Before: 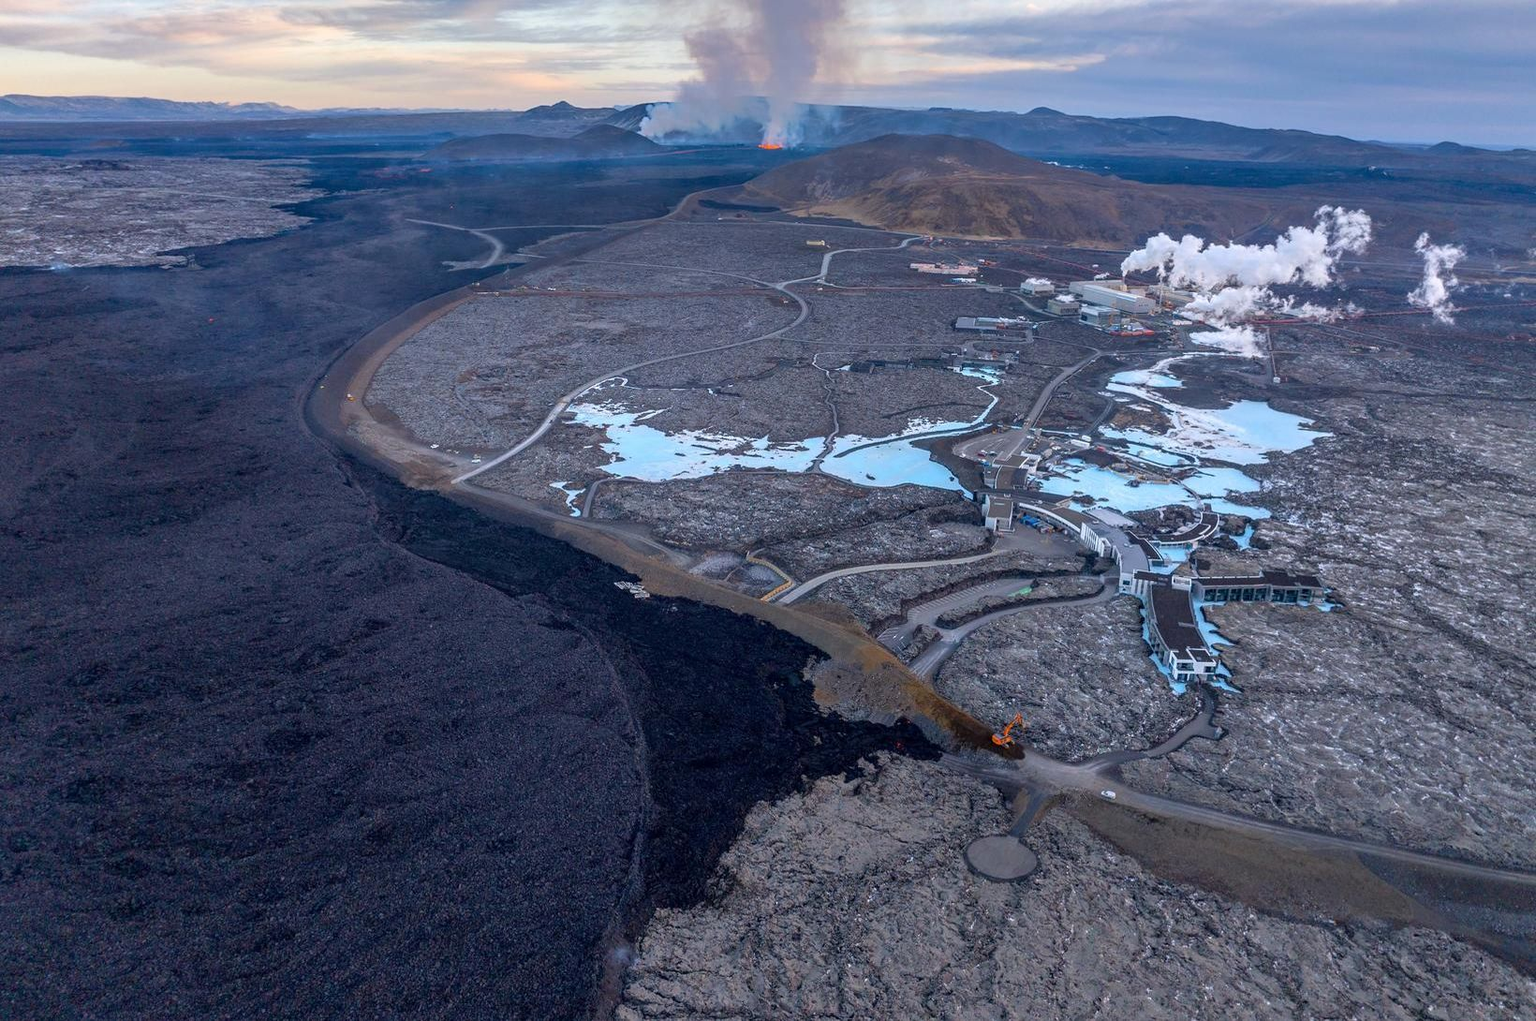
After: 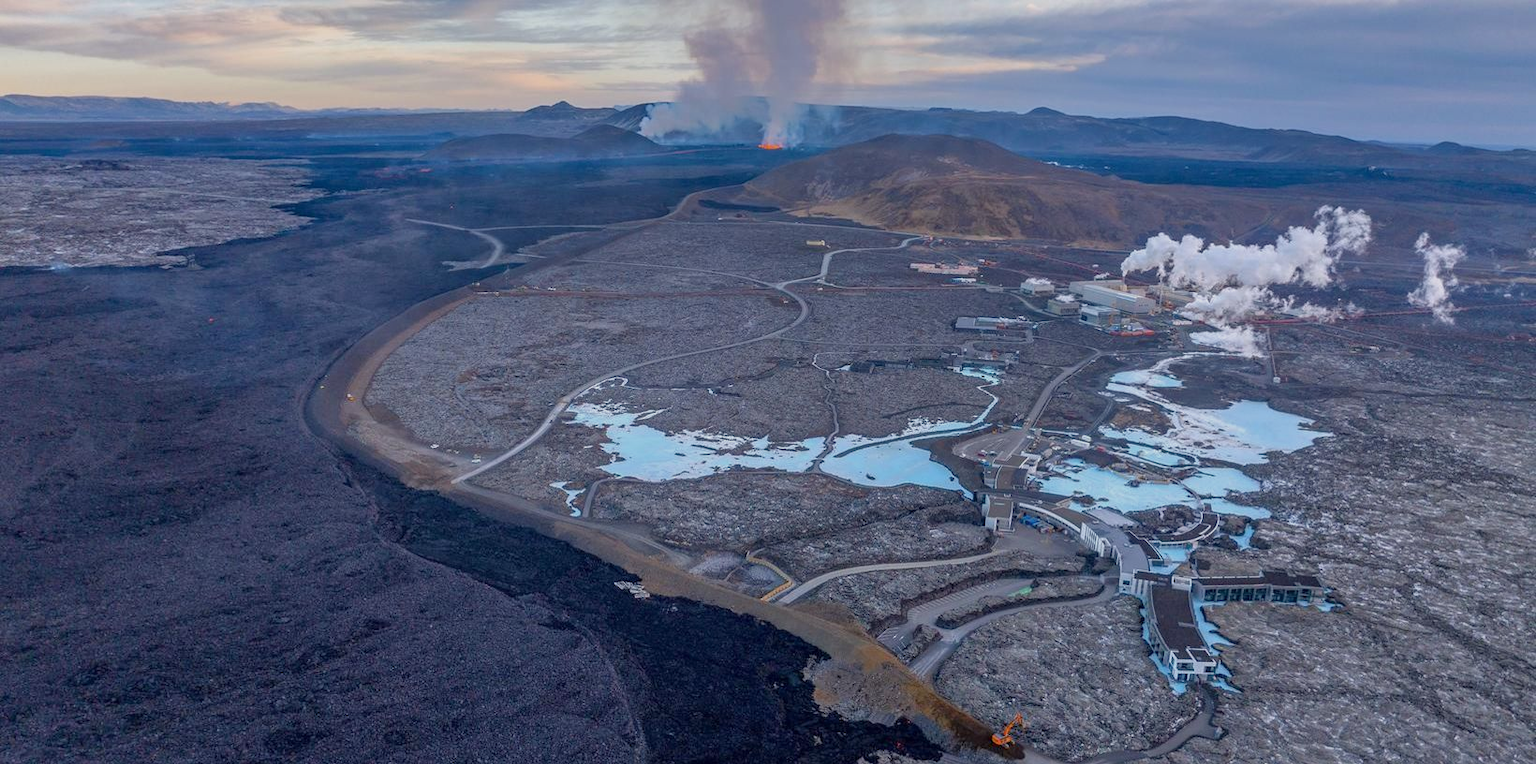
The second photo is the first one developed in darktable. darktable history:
crop: bottom 24.967%
tone equalizer: -8 EV 0.25 EV, -7 EV 0.417 EV, -6 EV 0.417 EV, -5 EV 0.25 EV, -3 EV -0.25 EV, -2 EV -0.417 EV, -1 EV -0.417 EV, +0 EV -0.25 EV, edges refinement/feathering 500, mask exposure compensation -1.57 EV, preserve details guided filter
base curve: curves: ch0 [(0, 0) (0.283, 0.295) (1, 1)], preserve colors none
